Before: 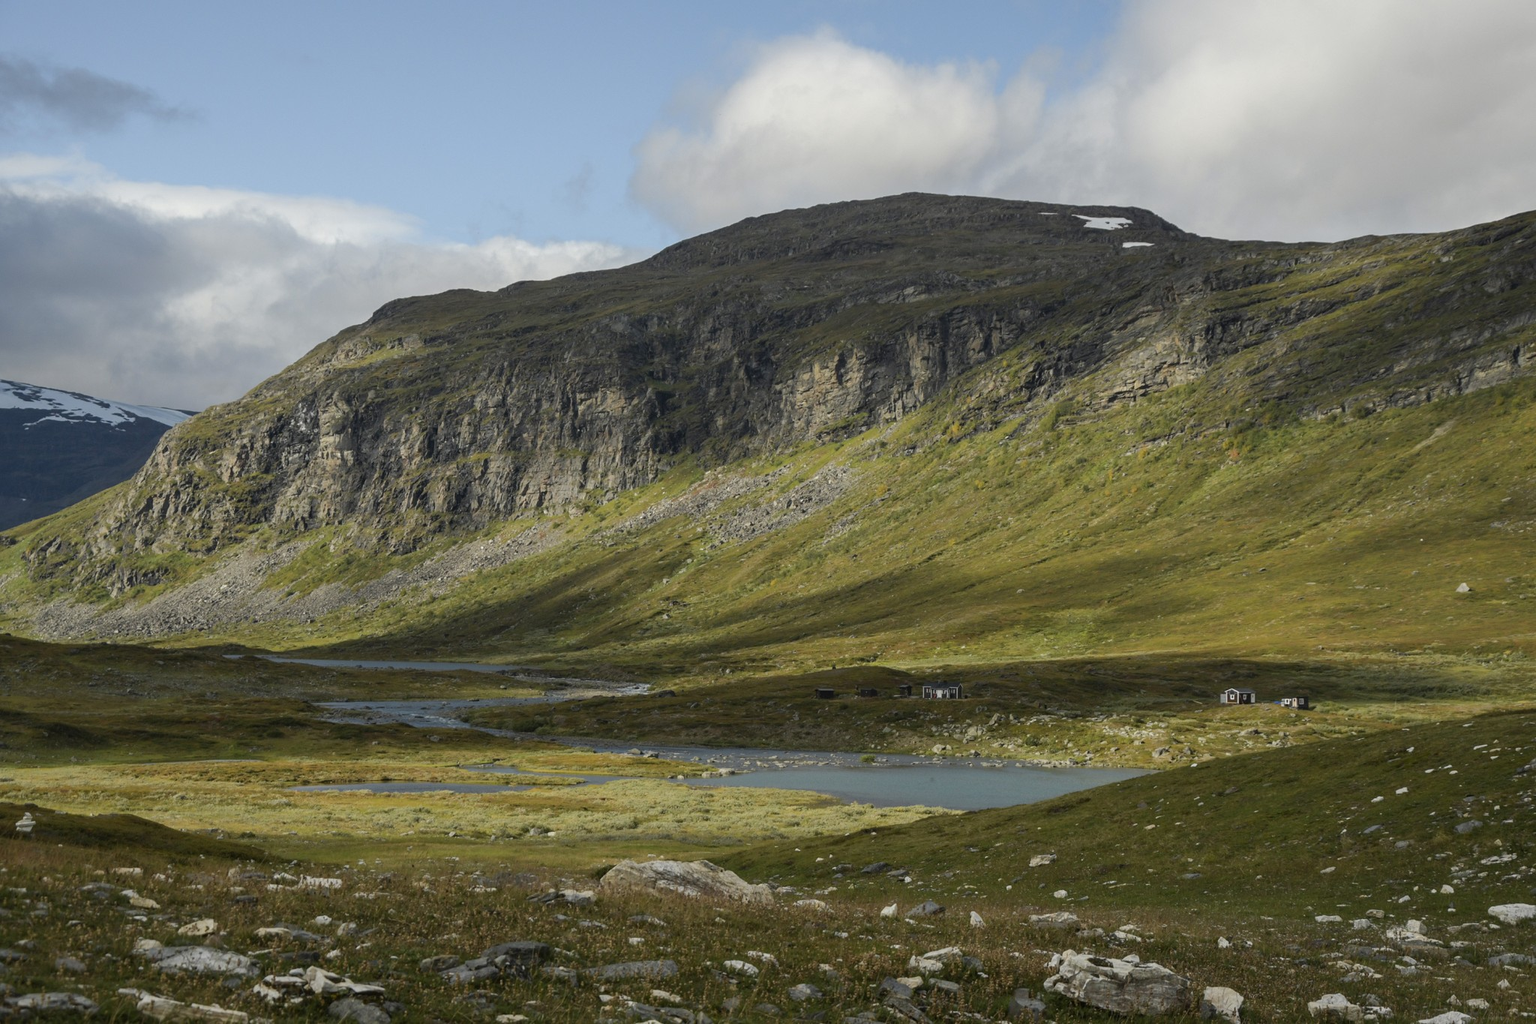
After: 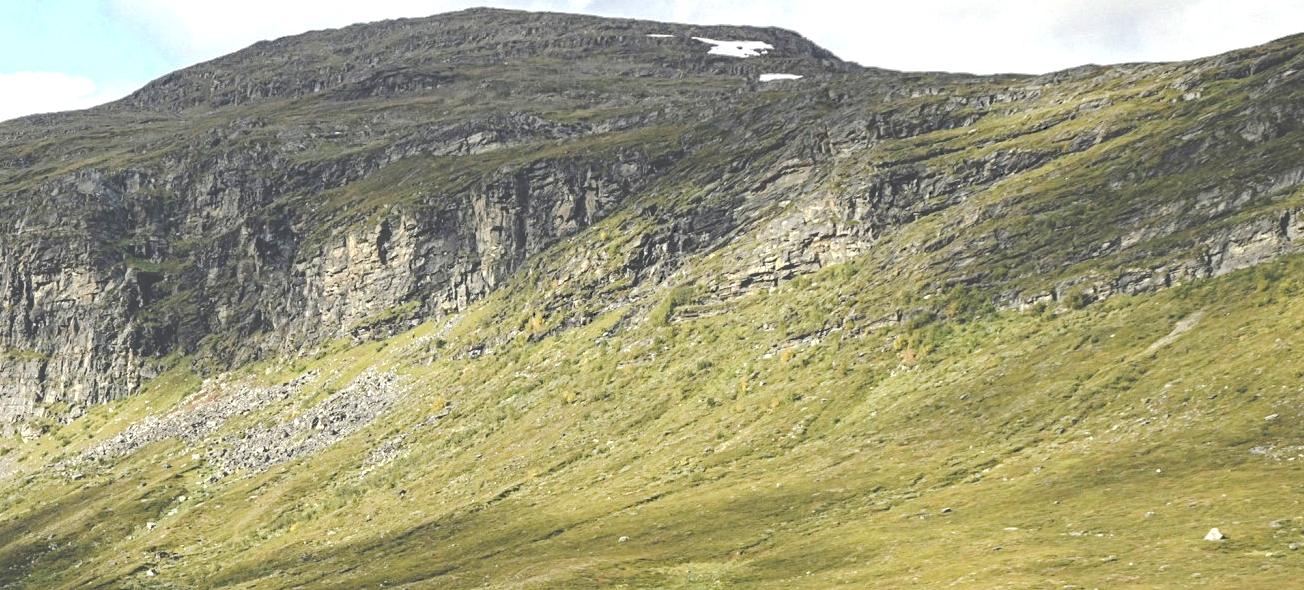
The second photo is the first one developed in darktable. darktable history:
crop: left 36.005%, top 18.293%, right 0.31%, bottom 38.444%
exposure: black level correction 0, exposure 1.173 EV, compensate exposure bias true, compensate highlight preservation false
contrast equalizer: y [[0.5, 0.5, 0.5, 0.539, 0.64, 0.611], [0.5 ×6], [0.5 ×6], [0 ×6], [0 ×6]]
tone curve: curves: ch0 [(0, 0) (0.003, 0.272) (0.011, 0.275) (0.025, 0.275) (0.044, 0.278) (0.069, 0.282) (0.1, 0.284) (0.136, 0.287) (0.177, 0.294) (0.224, 0.314) (0.277, 0.347) (0.335, 0.403) (0.399, 0.473) (0.468, 0.552) (0.543, 0.622) (0.623, 0.69) (0.709, 0.756) (0.801, 0.818) (0.898, 0.865) (1, 1)], preserve colors none
